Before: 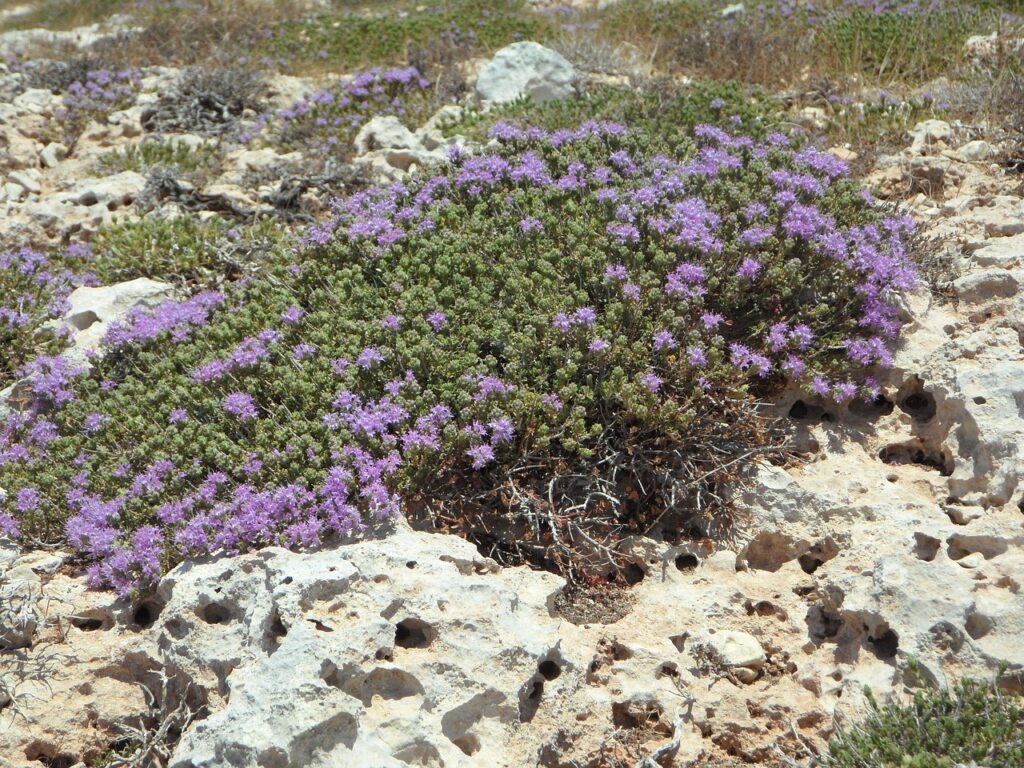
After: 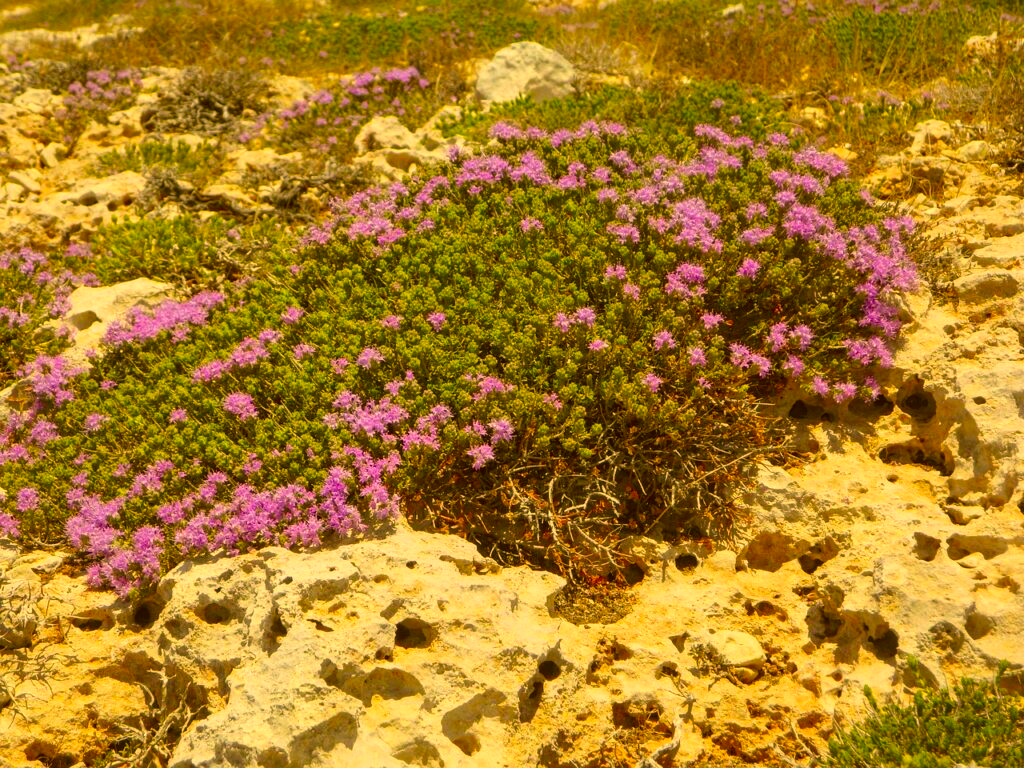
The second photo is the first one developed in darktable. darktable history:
color correction: highlights a* 10.44, highlights b* 30.04, shadows a* 2.73, shadows b* 17.51, saturation 1.72
local contrast: detail 110%
